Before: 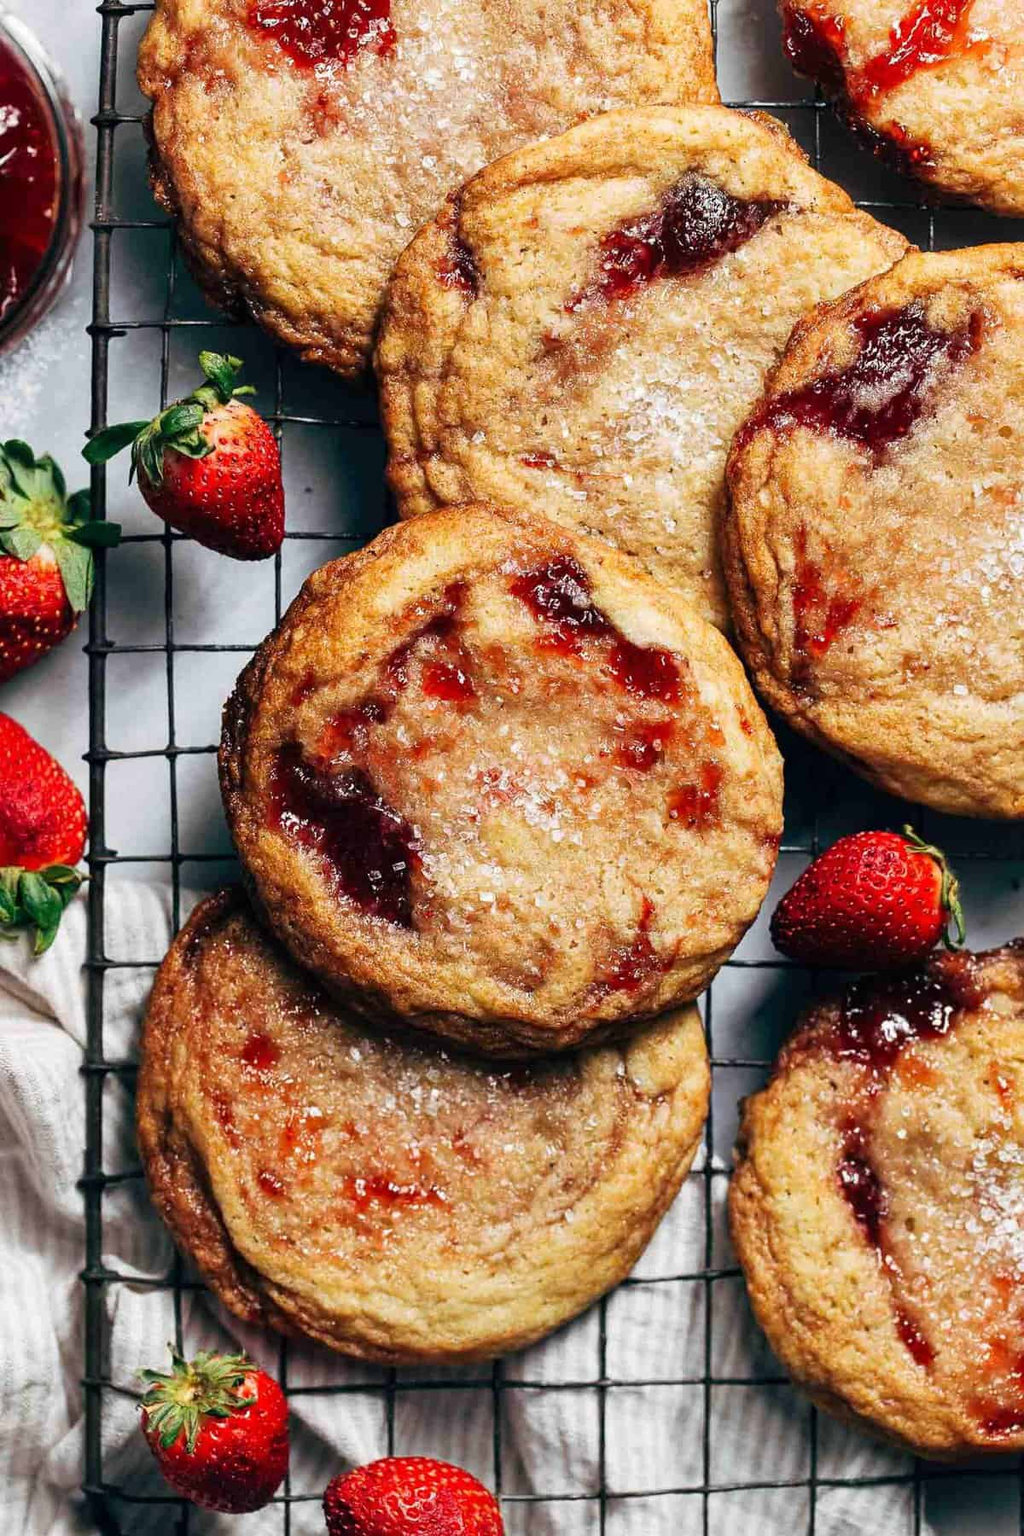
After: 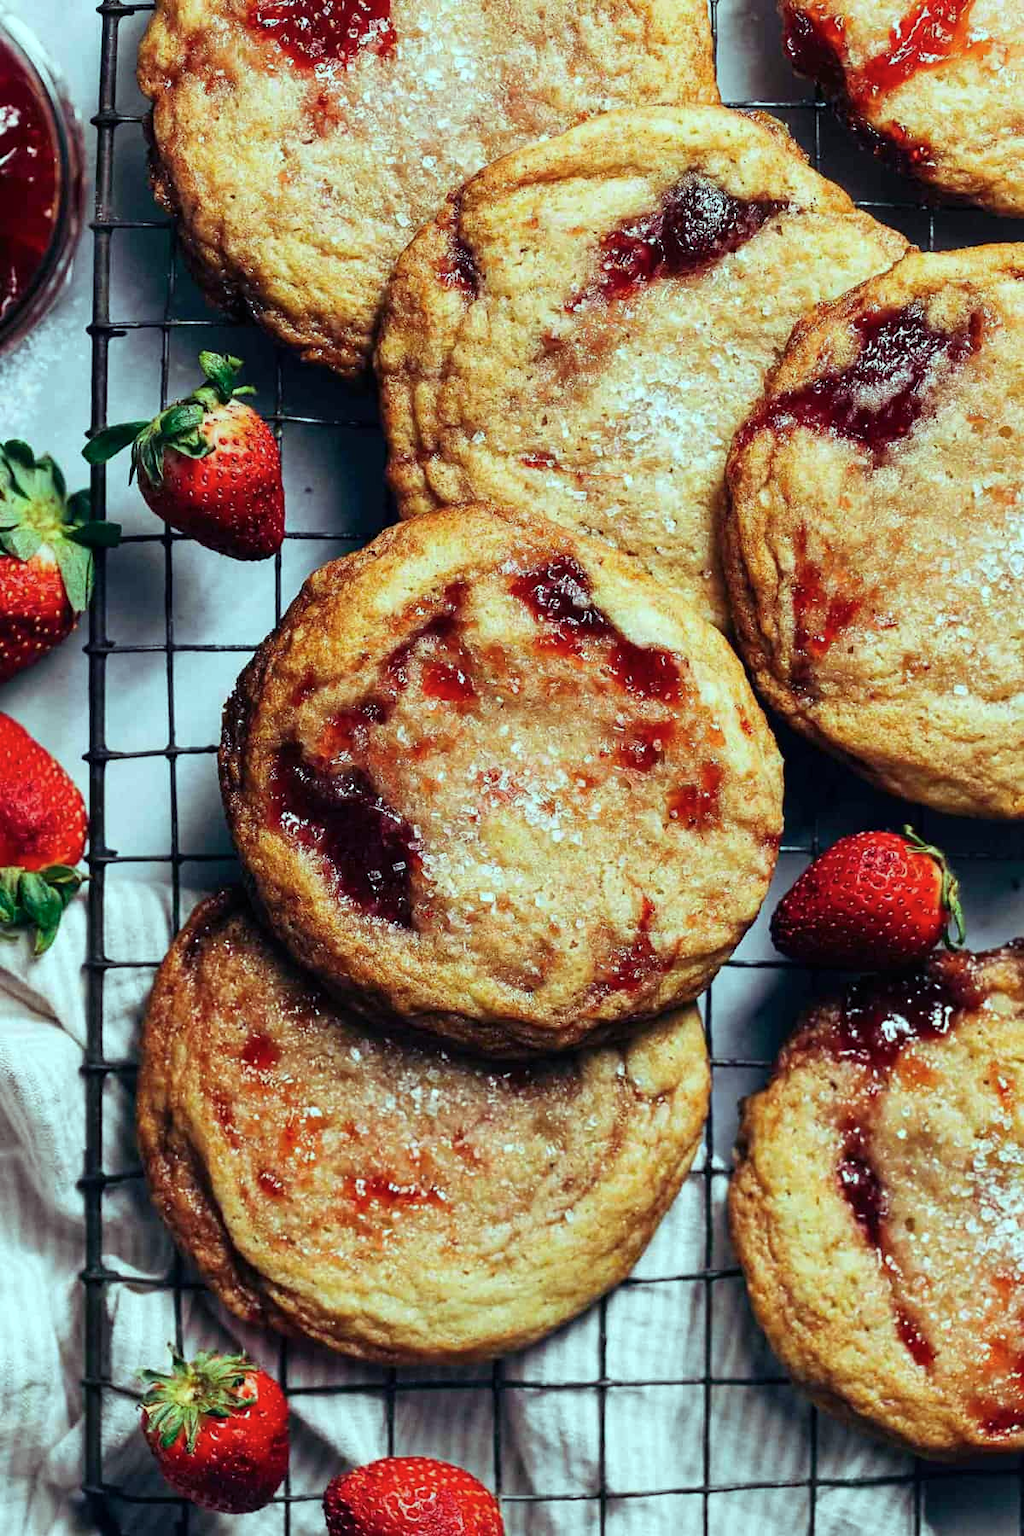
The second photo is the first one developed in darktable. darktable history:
color balance rgb: shadows lift › luminance -21.978%, shadows lift › chroma 6.621%, shadows lift › hue 269.76°, highlights gain › chroma 4.122%, highlights gain › hue 201.99°, perceptual saturation grading › global saturation 0.958%
sharpen: radius 2.904, amount 0.868, threshold 47.106
